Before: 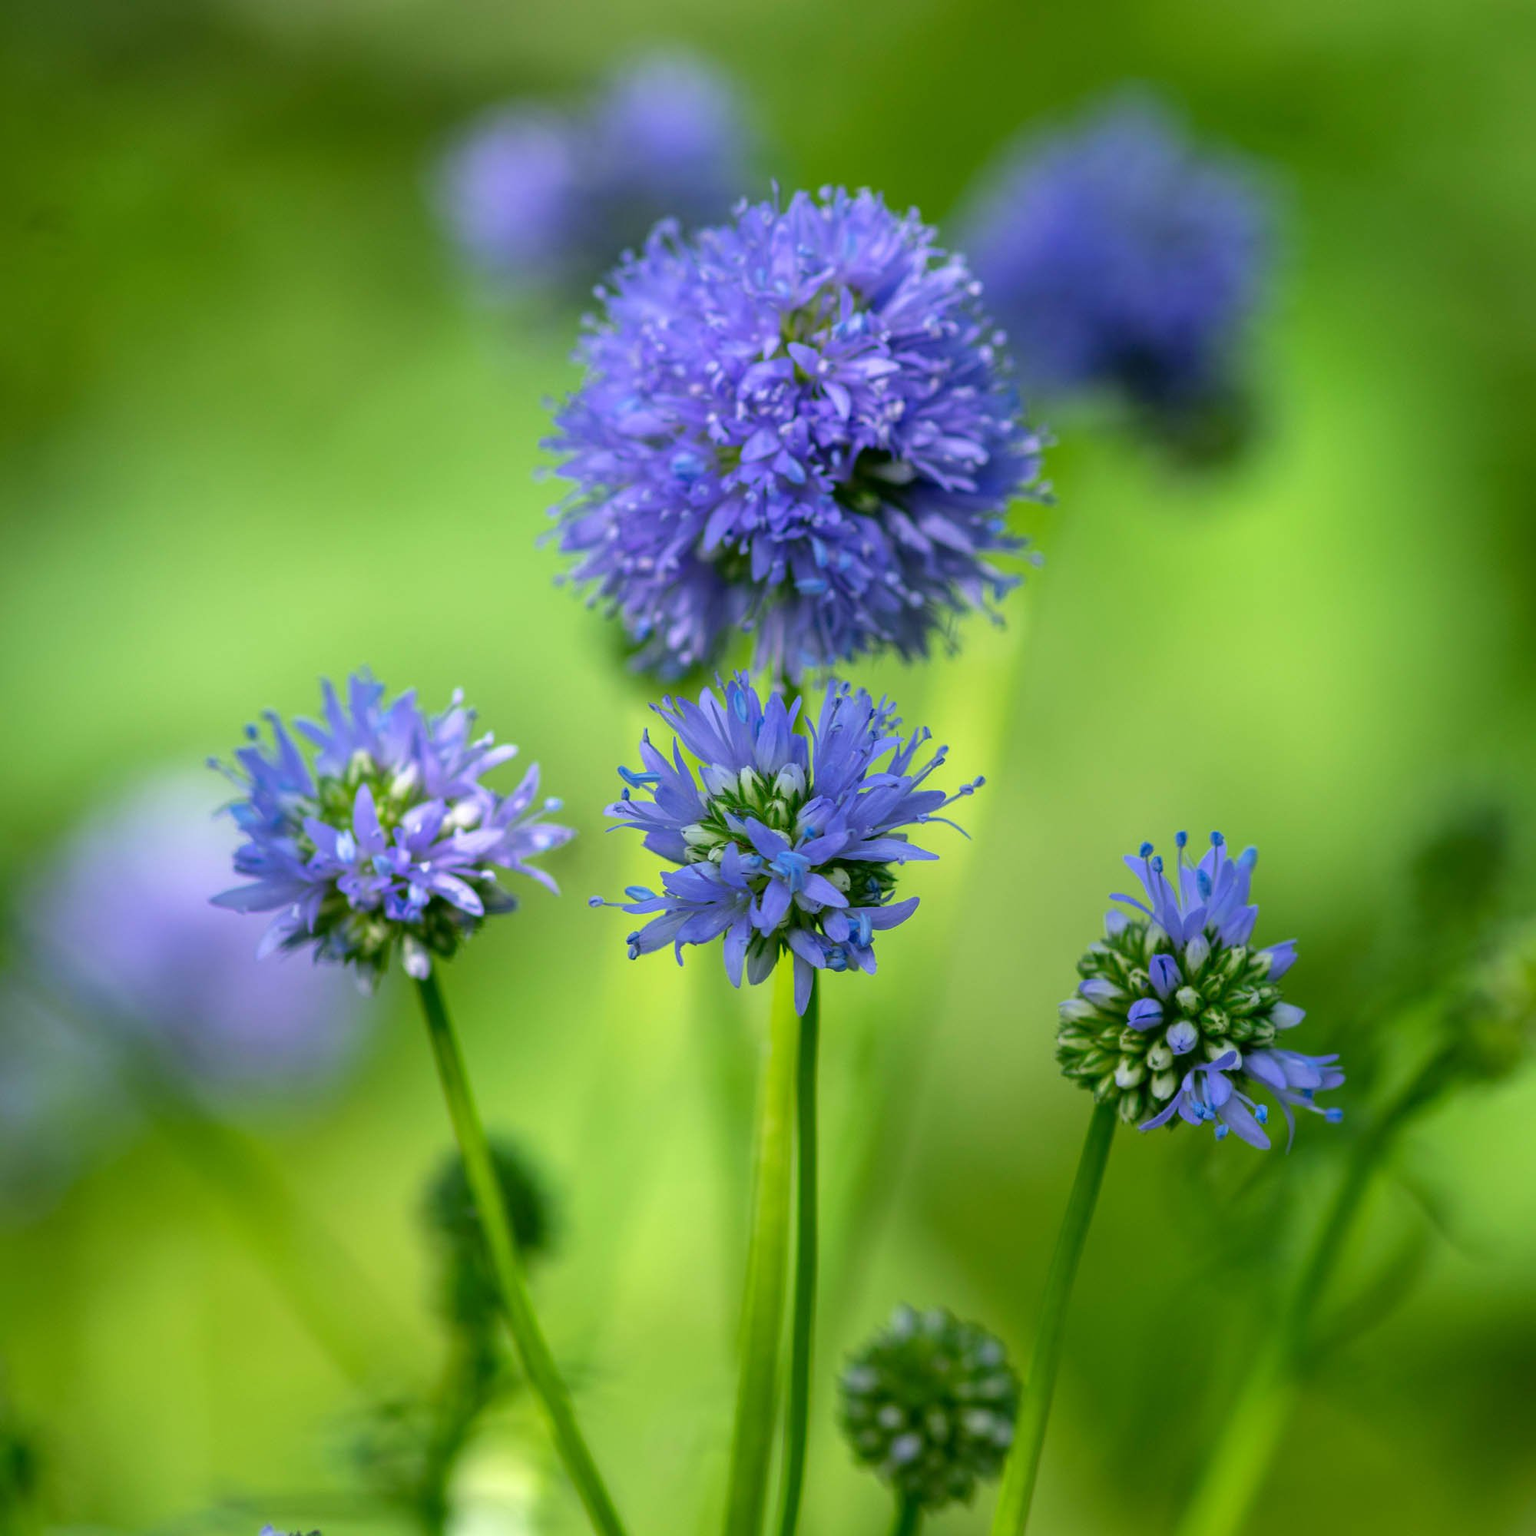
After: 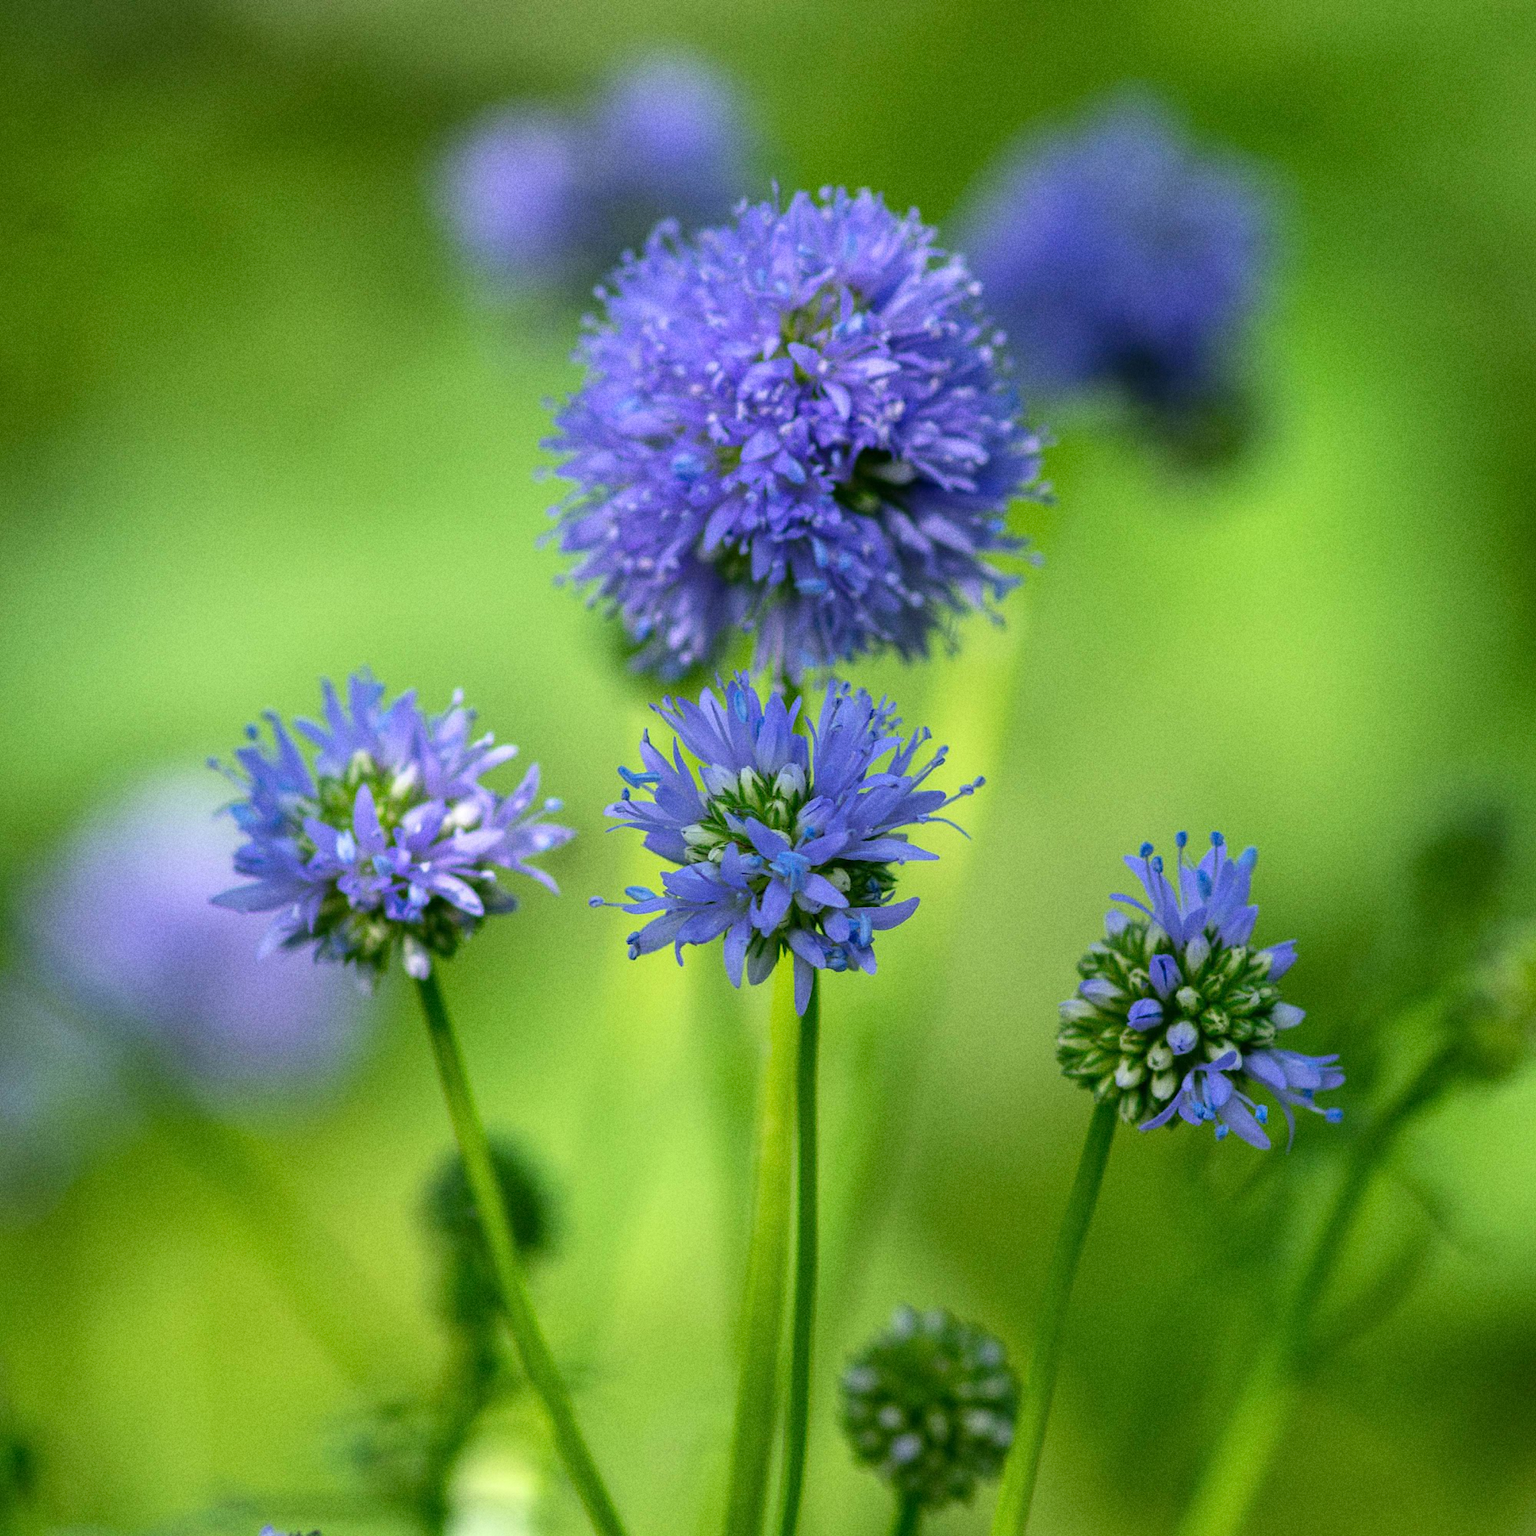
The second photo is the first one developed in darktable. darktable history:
grain: on, module defaults
color balance rgb: on, module defaults
